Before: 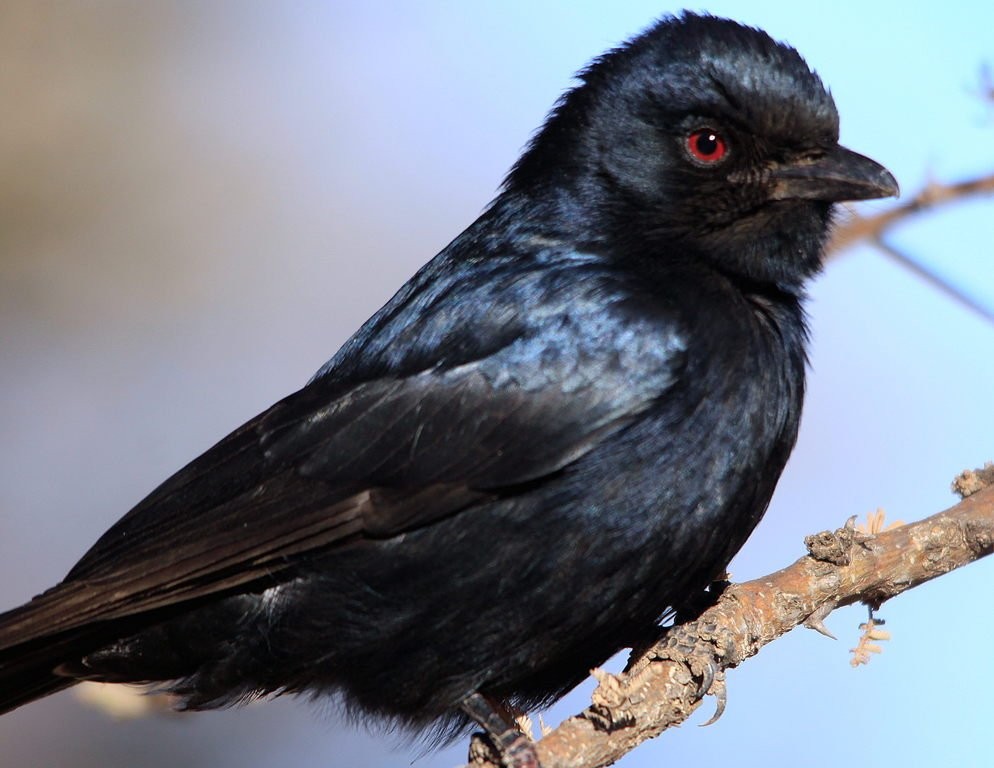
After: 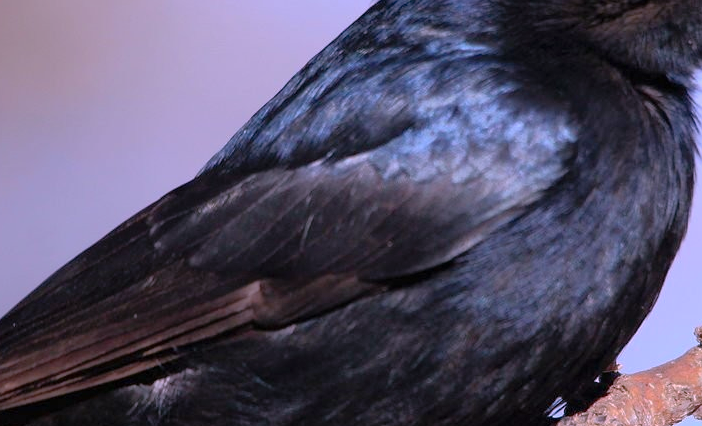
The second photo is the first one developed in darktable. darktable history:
crop: left 11.07%, top 27.238%, right 18.251%, bottom 17.232%
shadows and highlights: on, module defaults
color correction: highlights a* 15.29, highlights b* -20.72
